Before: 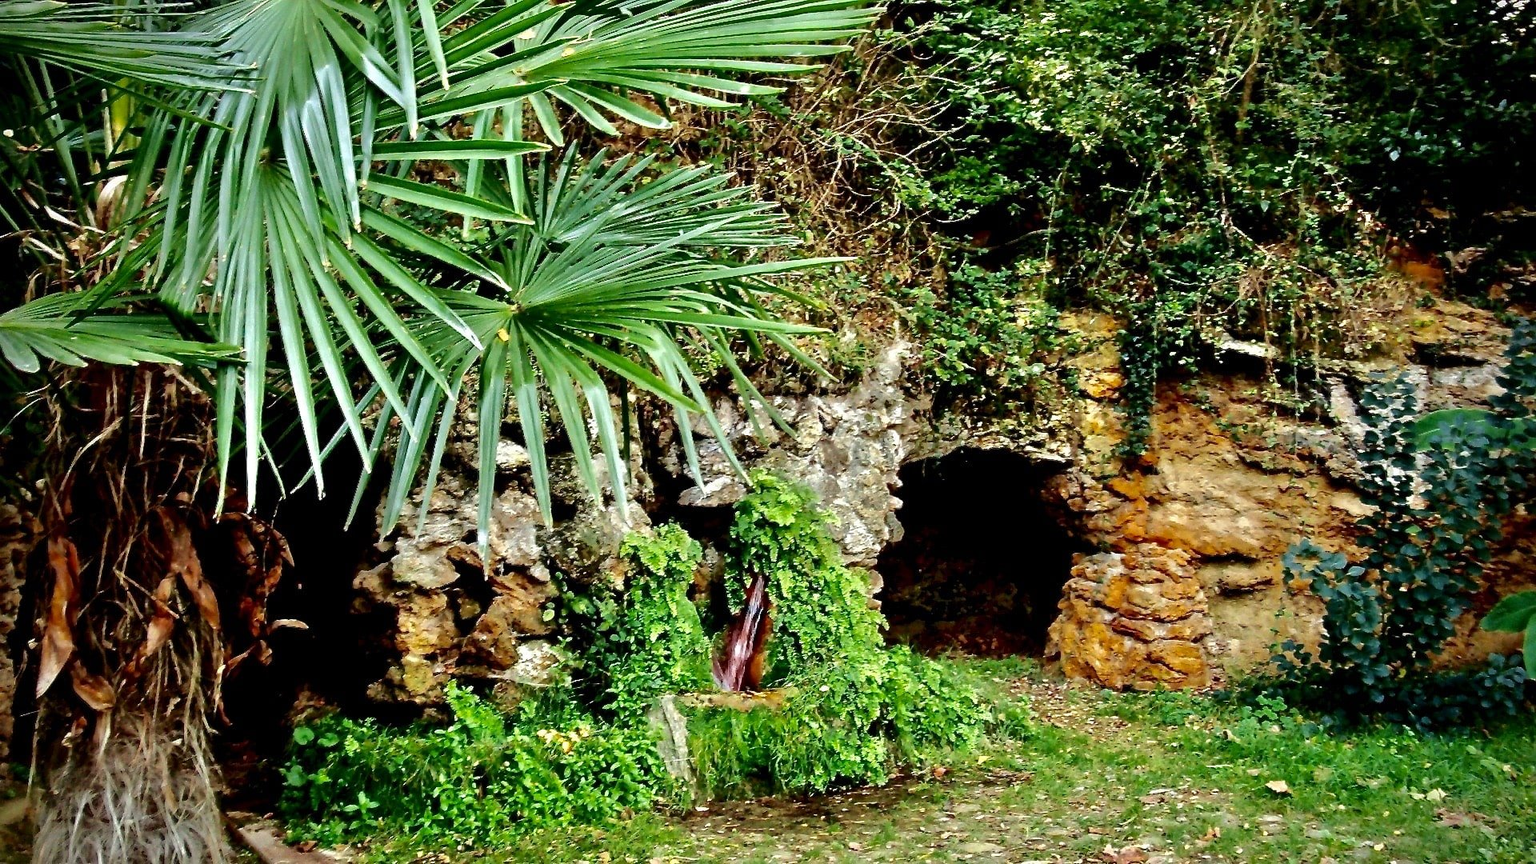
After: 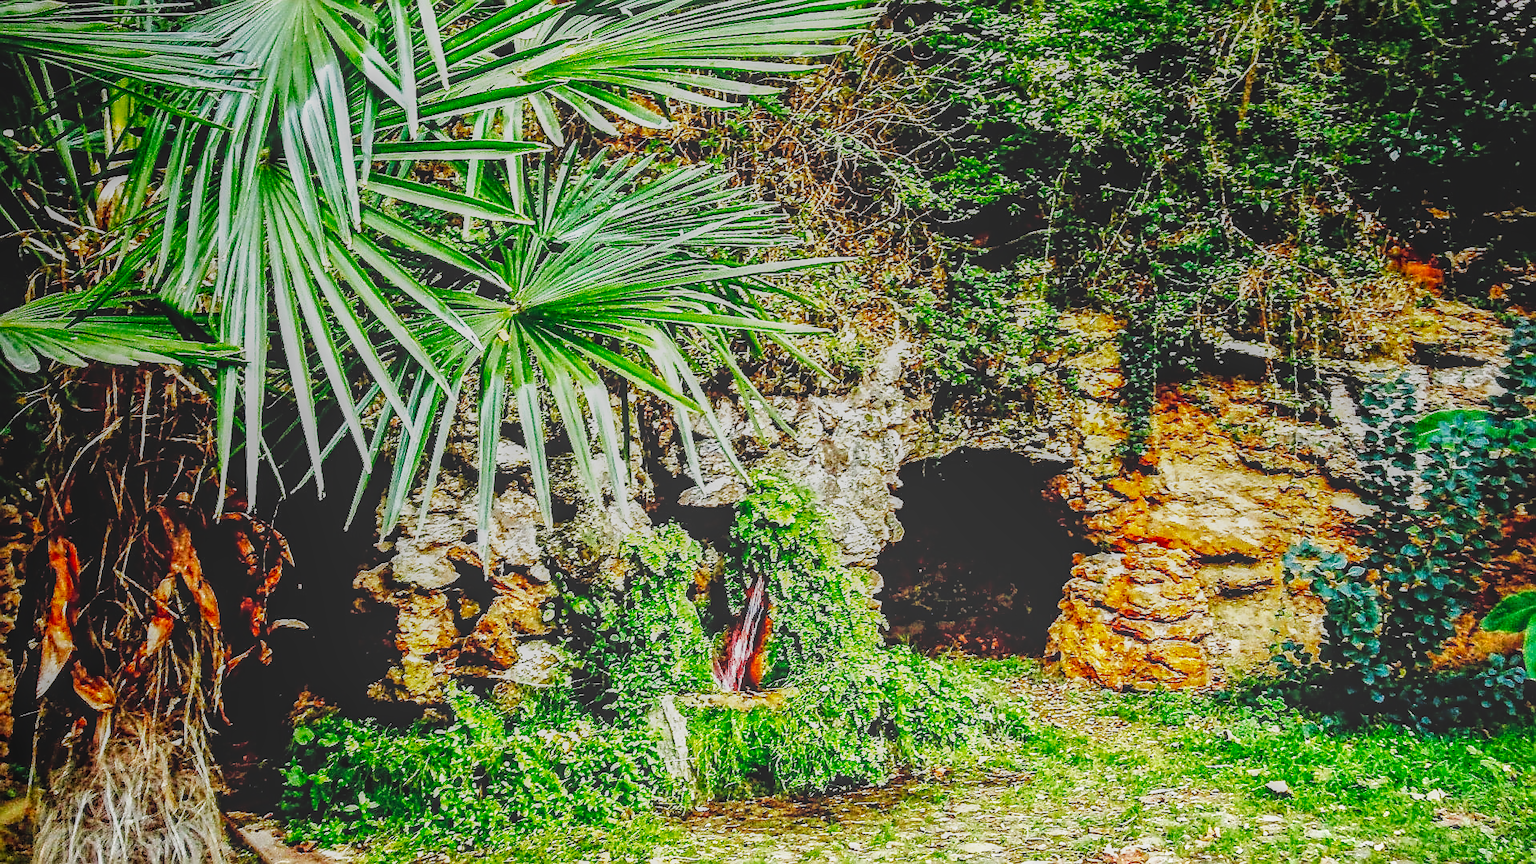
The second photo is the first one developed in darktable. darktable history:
local contrast: highlights 20%, shadows 29%, detail 201%, midtone range 0.2
base curve: curves: ch0 [(0, 0) (0.007, 0.004) (0.027, 0.03) (0.046, 0.07) (0.207, 0.54) (0.442, 0.872) (0.673, 0.972) (1, 1)], preserve colors none
sharpen: radius 1.388, amount 1.239, threshold 0.643
